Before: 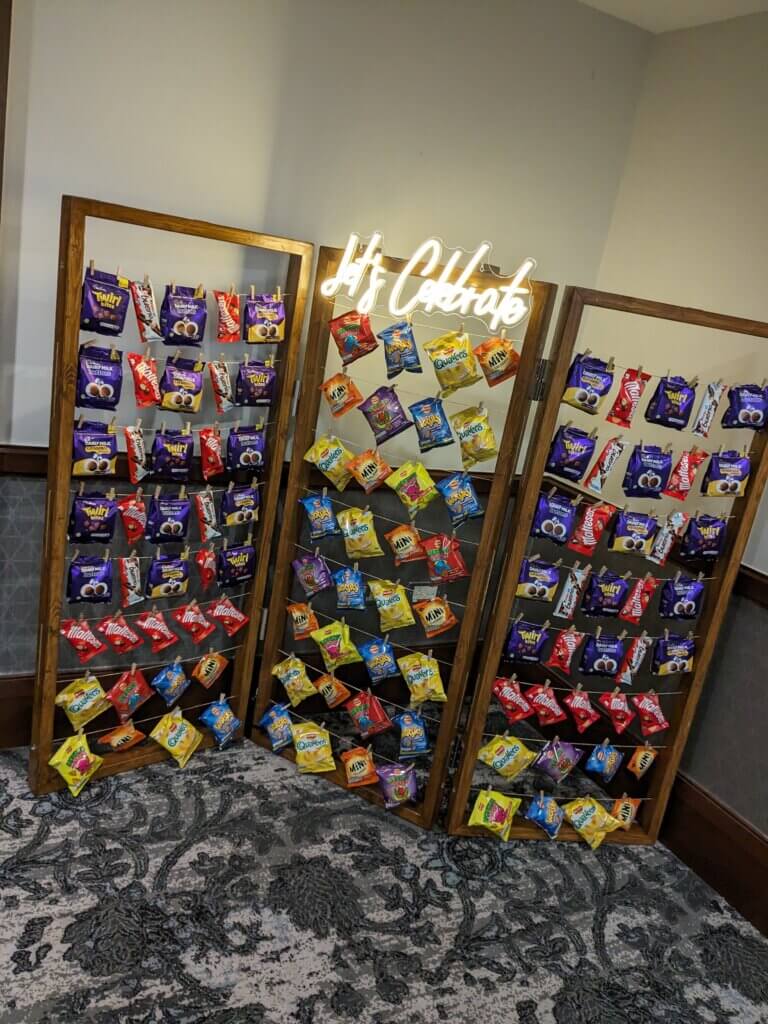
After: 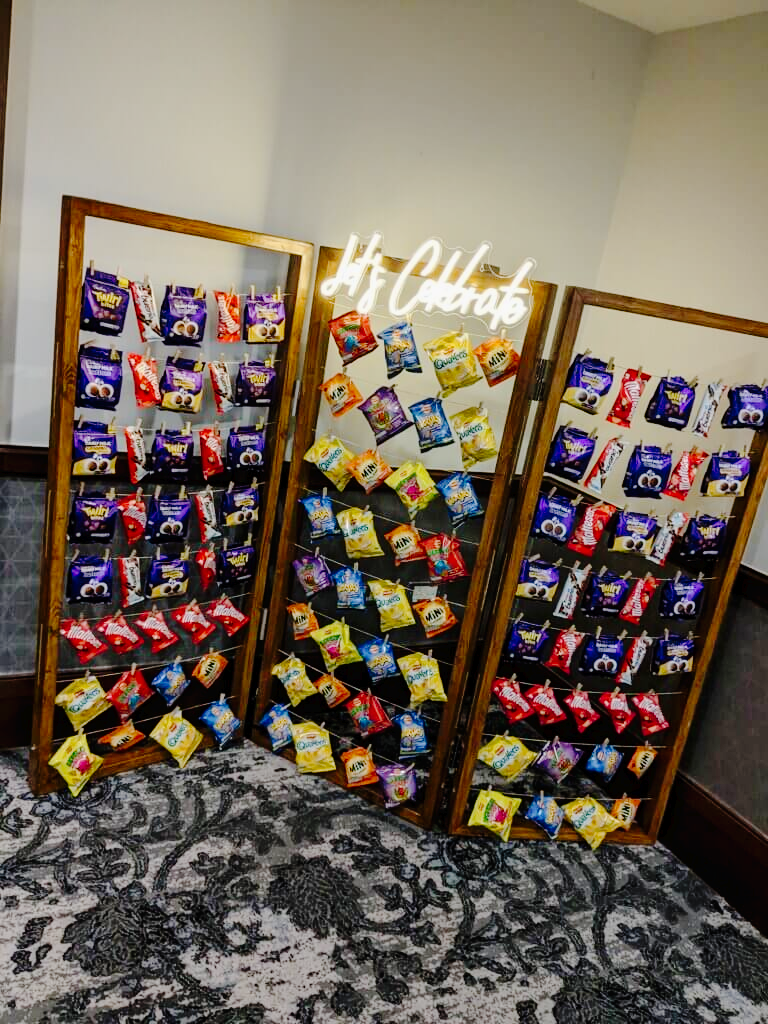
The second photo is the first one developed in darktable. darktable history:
exposure: black level correction 0.002, exposure -0.108 EV, compensate exposure bias true, compensate highlight preservation false
tone curve: curves: ch0 [(0, 0) (0.003, 0.013) (0.011, 0.012) (0.025, 0.011) (0.044, 0.016) (0.069, 0.029) (0.1, 0.045) (0.136, 0.074) (0.177, 0.123) (0.224, 0.207) (0.277, 0.313) (0.335, 0.414) (0.399, 0.509) (0.468, 0.599) (0.543, 0.663) (0.623, 0.728) (0.709, 0.79) (0.801, 0.854) (0.898, 0.925) (1, 1)], preserve colors none
